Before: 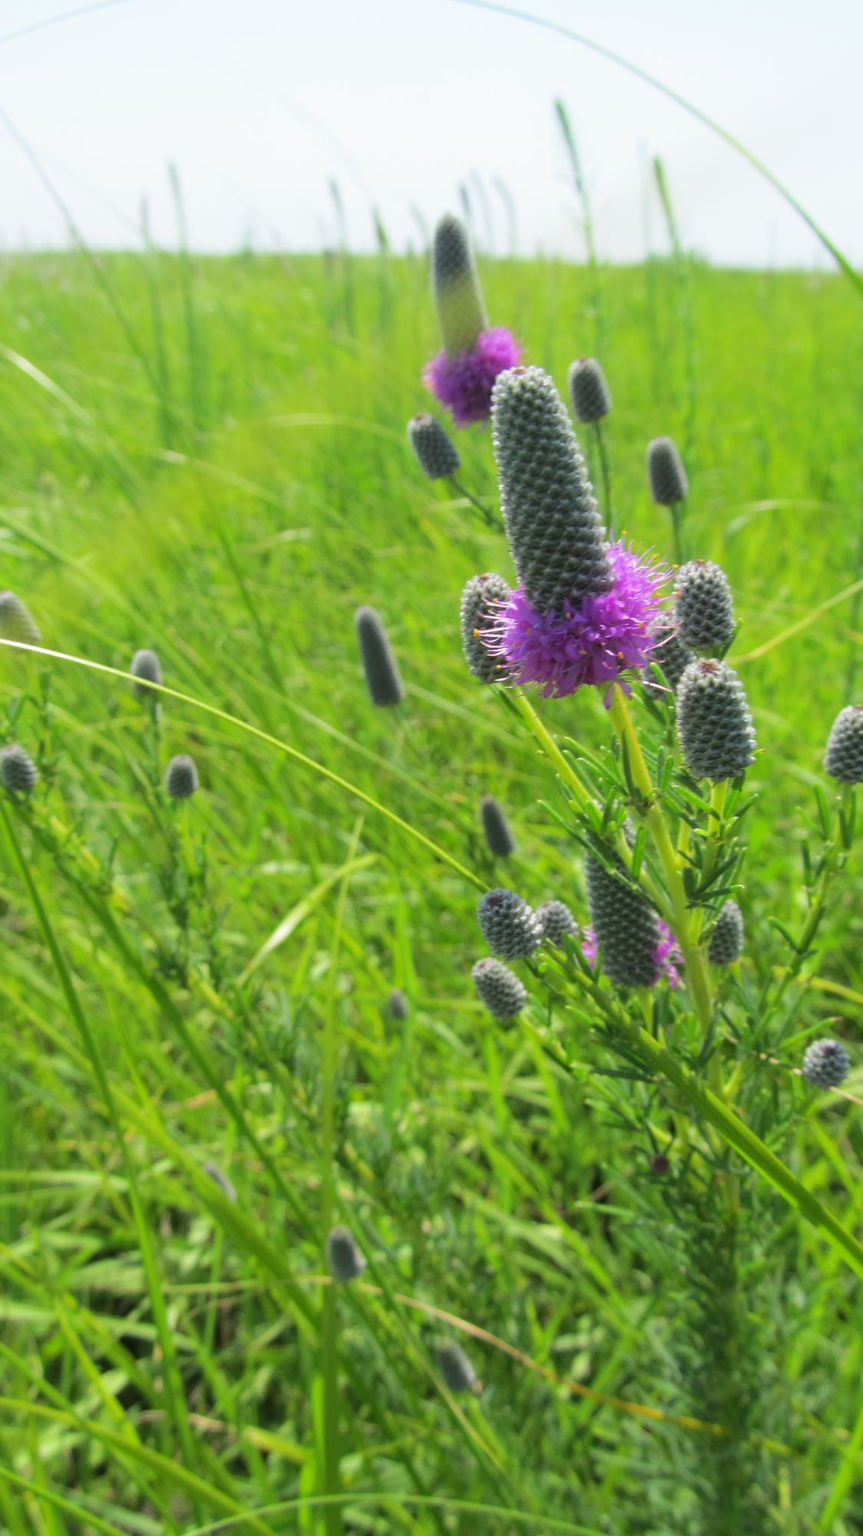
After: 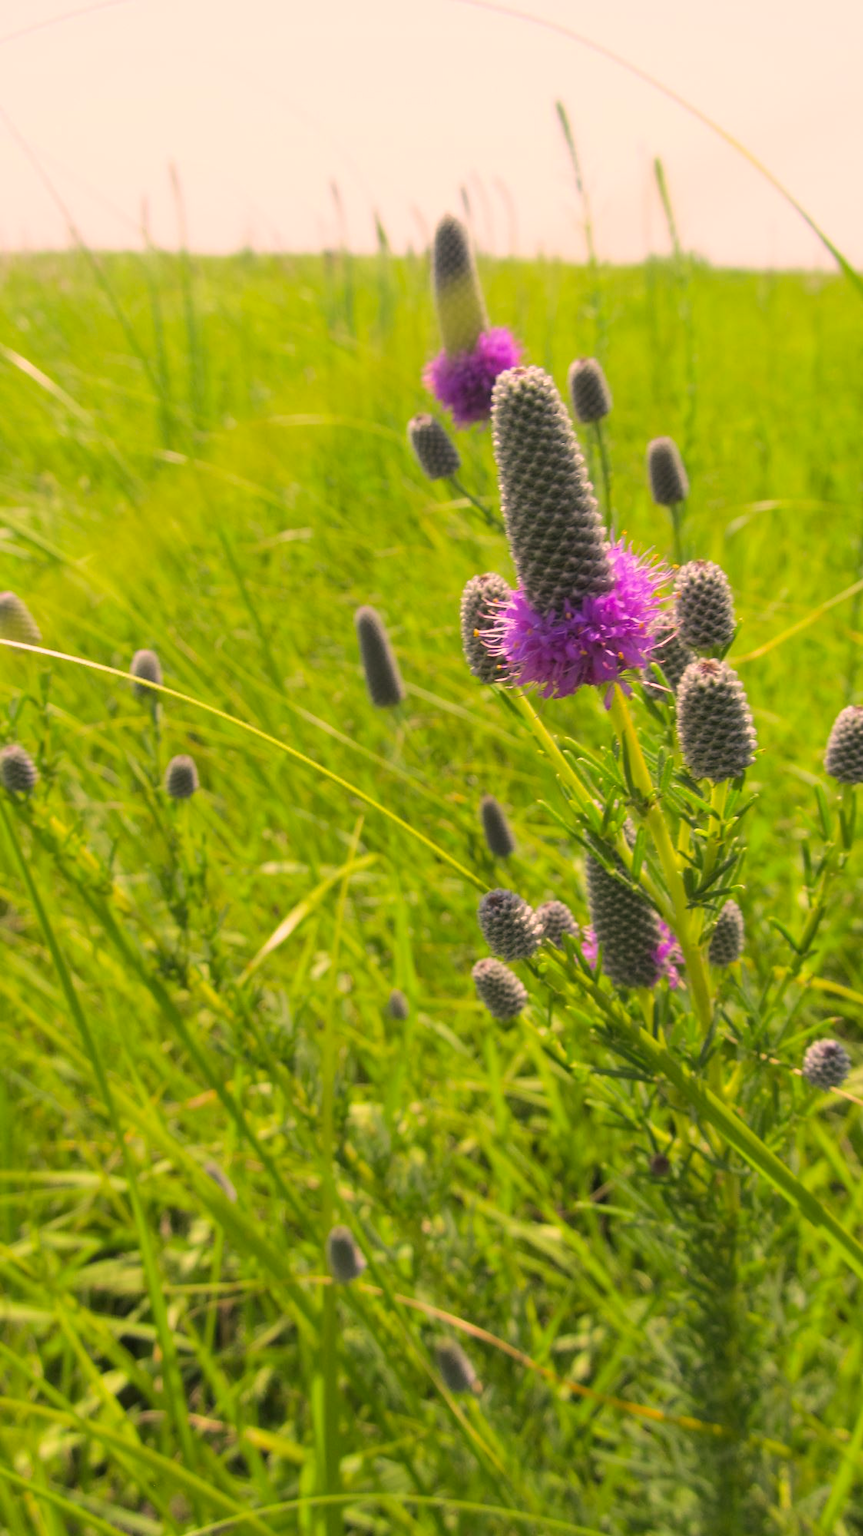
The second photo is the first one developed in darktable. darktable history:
color correction: highlights a* 20.57, highlights b* 19.87
